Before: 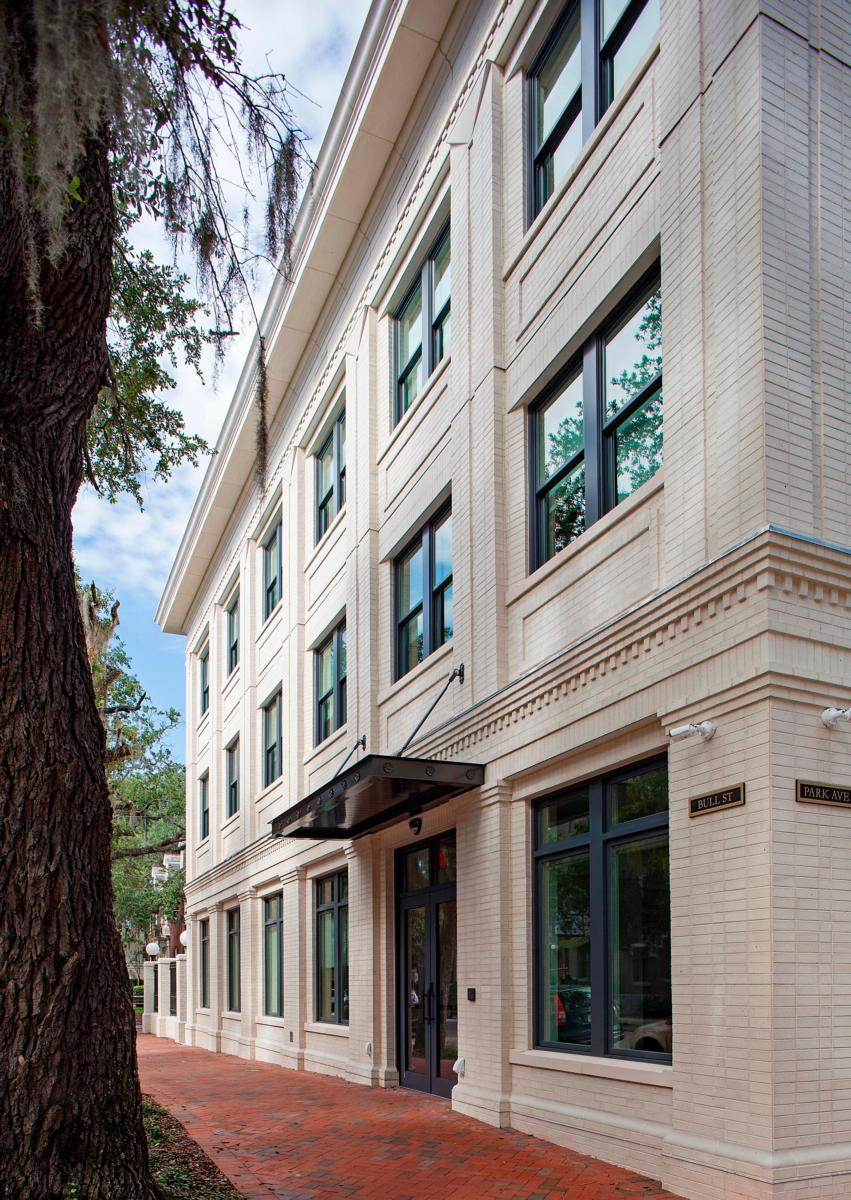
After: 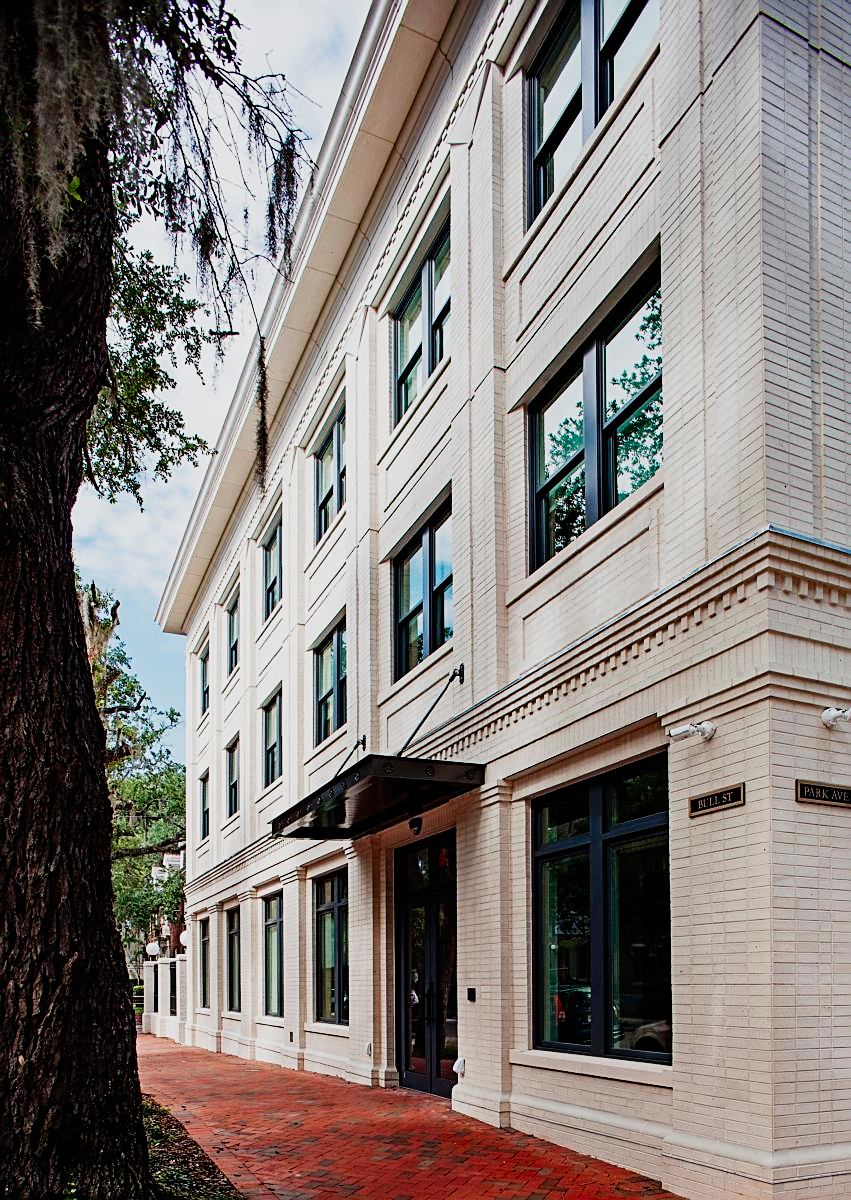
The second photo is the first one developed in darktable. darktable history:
sigmoid: contrast 1.8, skew -0.2, preserve hue 0%, red attenuation 0.1, red rotation 0.035, green attenuation 0.1, green rotation -0.017, blue attenuation 0.15, blue rotation -0.052, base primaries Rec2020
sharpen: on, module defaults
contrast equalizer: octaves 7, y [[0.6 ×6], [0.55 ×6], [0 ×6], [0 ×6], [0 ×6]], mix 0.29
